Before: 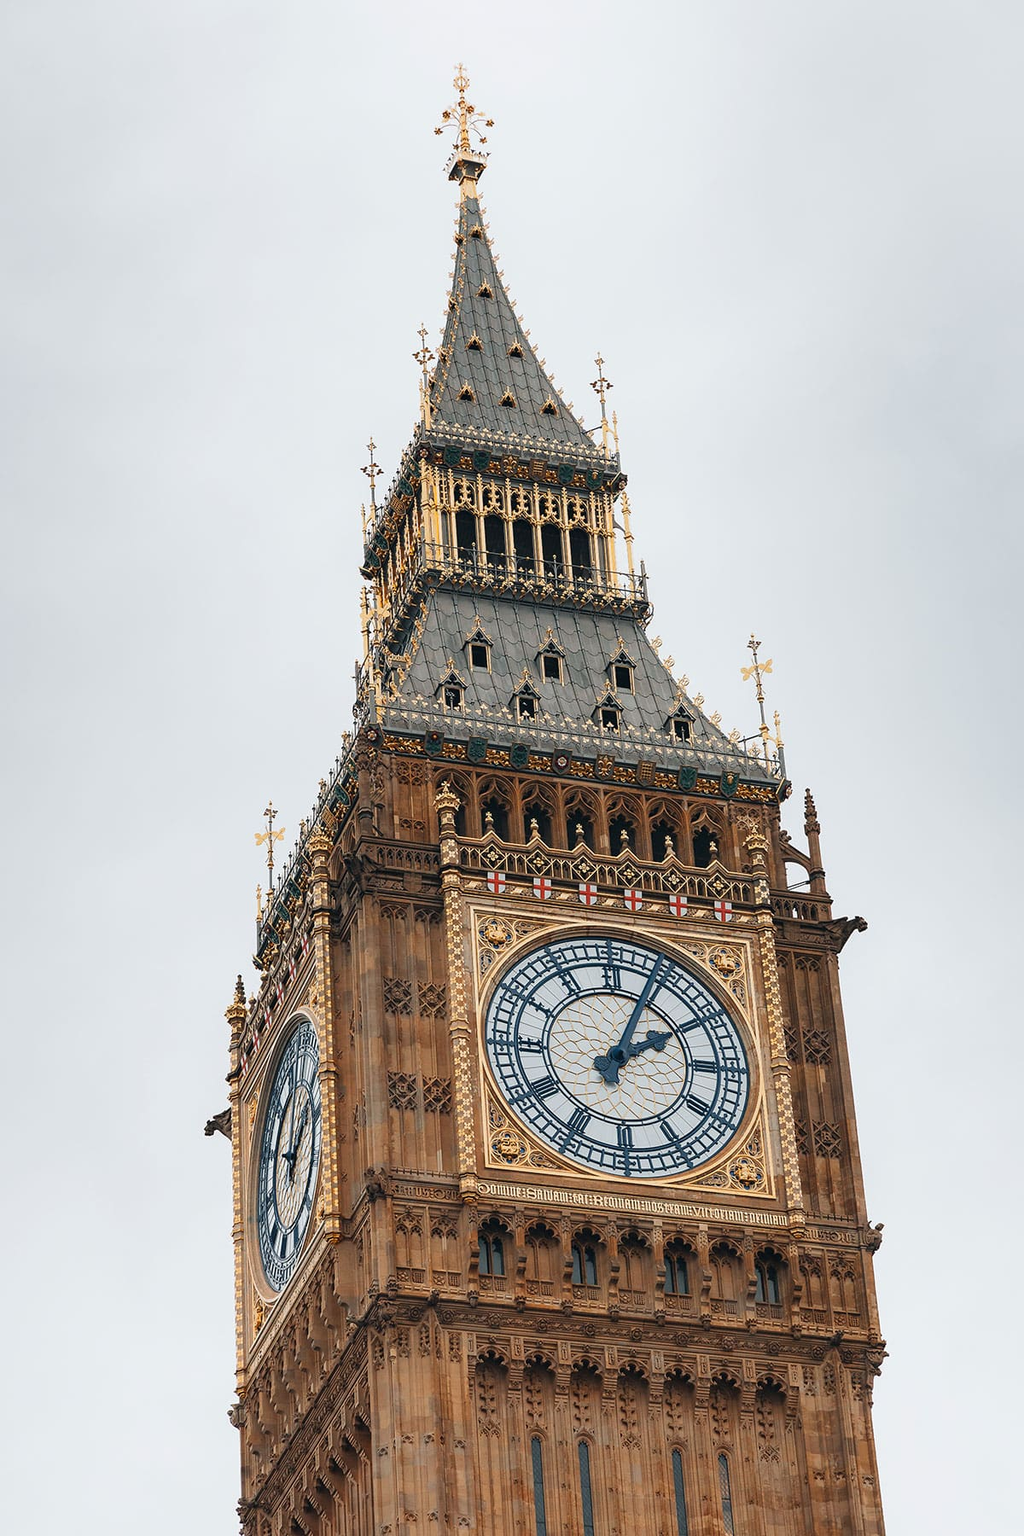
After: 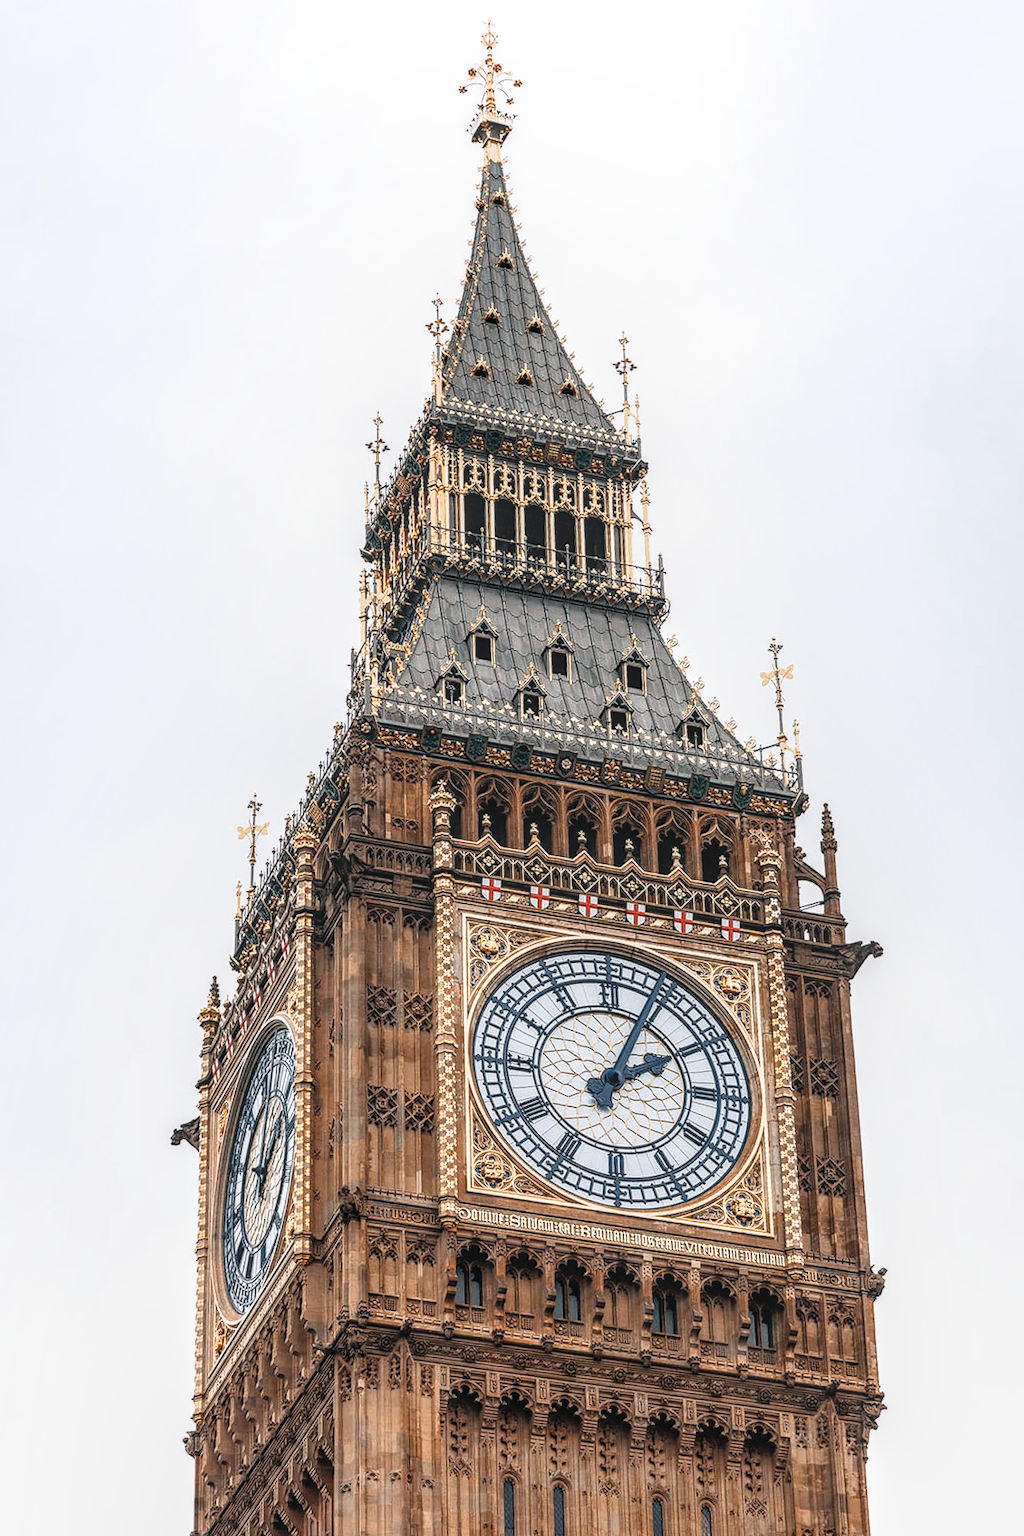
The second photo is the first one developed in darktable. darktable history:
filmic rgb: white relative exposure 2.2 EV, hardness 6.97
local contrast: highlights 0%, shadows 0%, detail 133%
crop and rotate: angle -2.38°
white balance: red 1.009, blue 1.027
